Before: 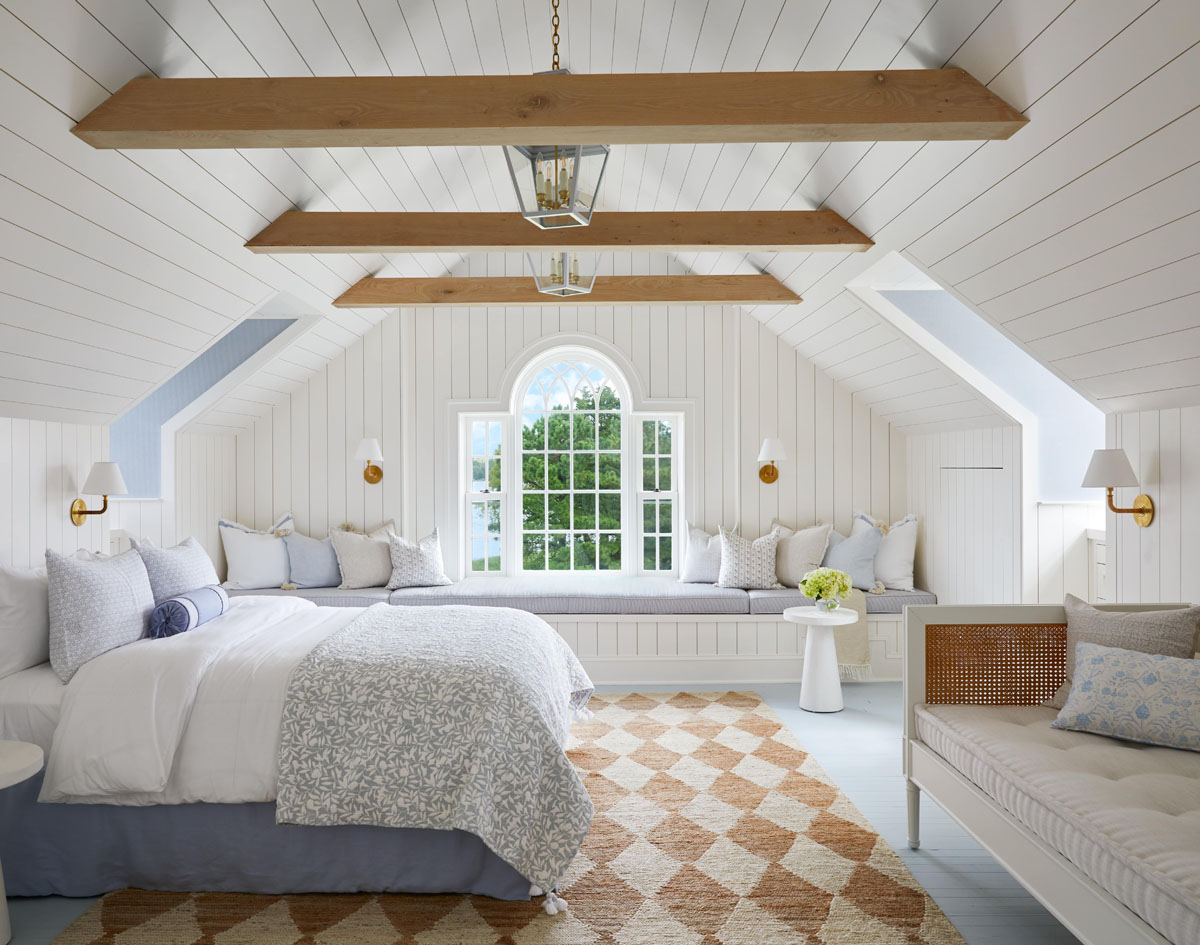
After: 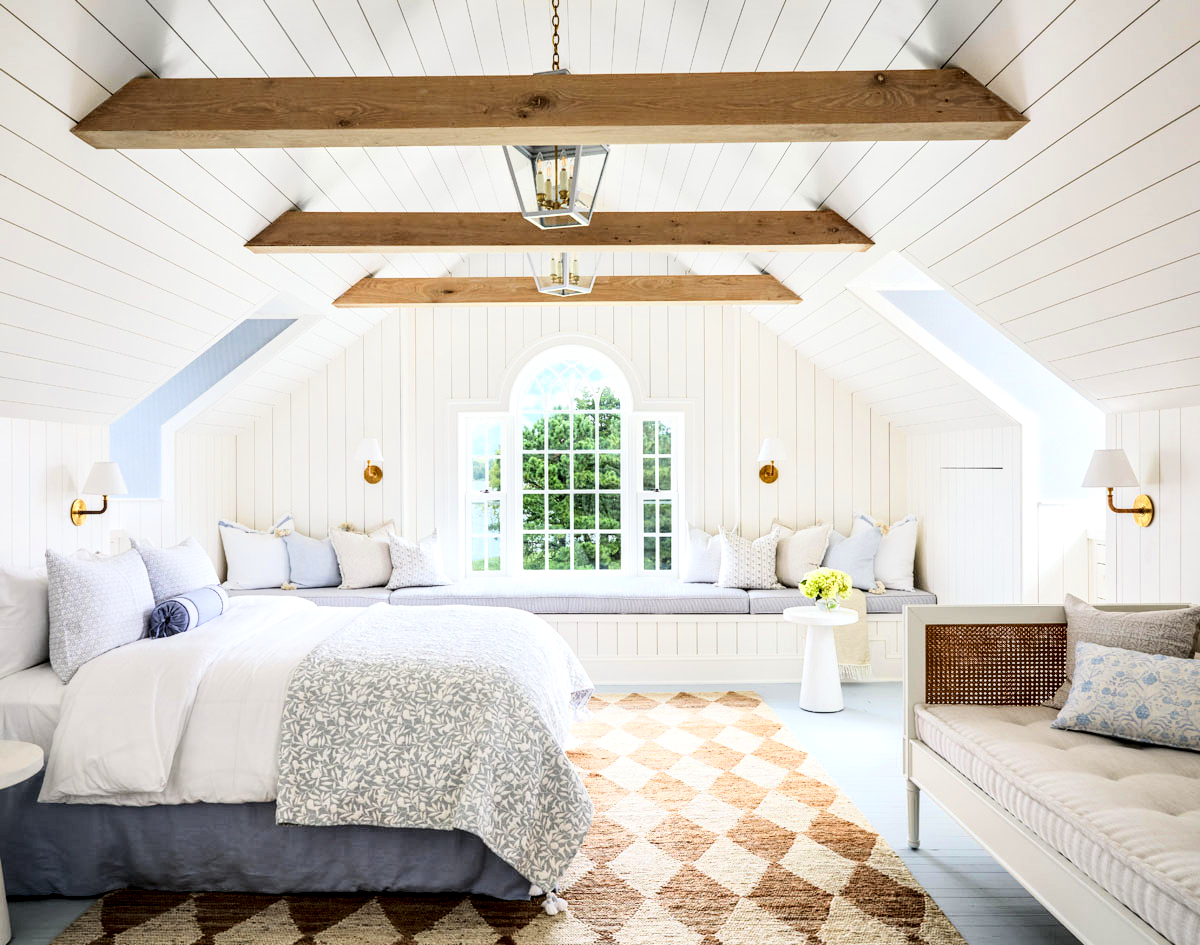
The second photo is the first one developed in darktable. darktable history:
local contrast: detail 150%
tone curve: curves: ch0 [(0, 0) (0.003, 0.001) (0.011, 0.004) (0.025, 0.009) (0.044, 0.016) (0.069, 0.025) (0.1, 0.036) (0.136, 0.059) (0.177, 0.103) (0.224, 0.175) (0.277, 0.274) (0.335, 0.395) (0.399, 0.52) (0.468, 0.635) (0.543, 0.733) (0.623, 0.817) (0.709, 0.888) (0.801, 0.93) (0.898, 0.964) (1, 1)]
